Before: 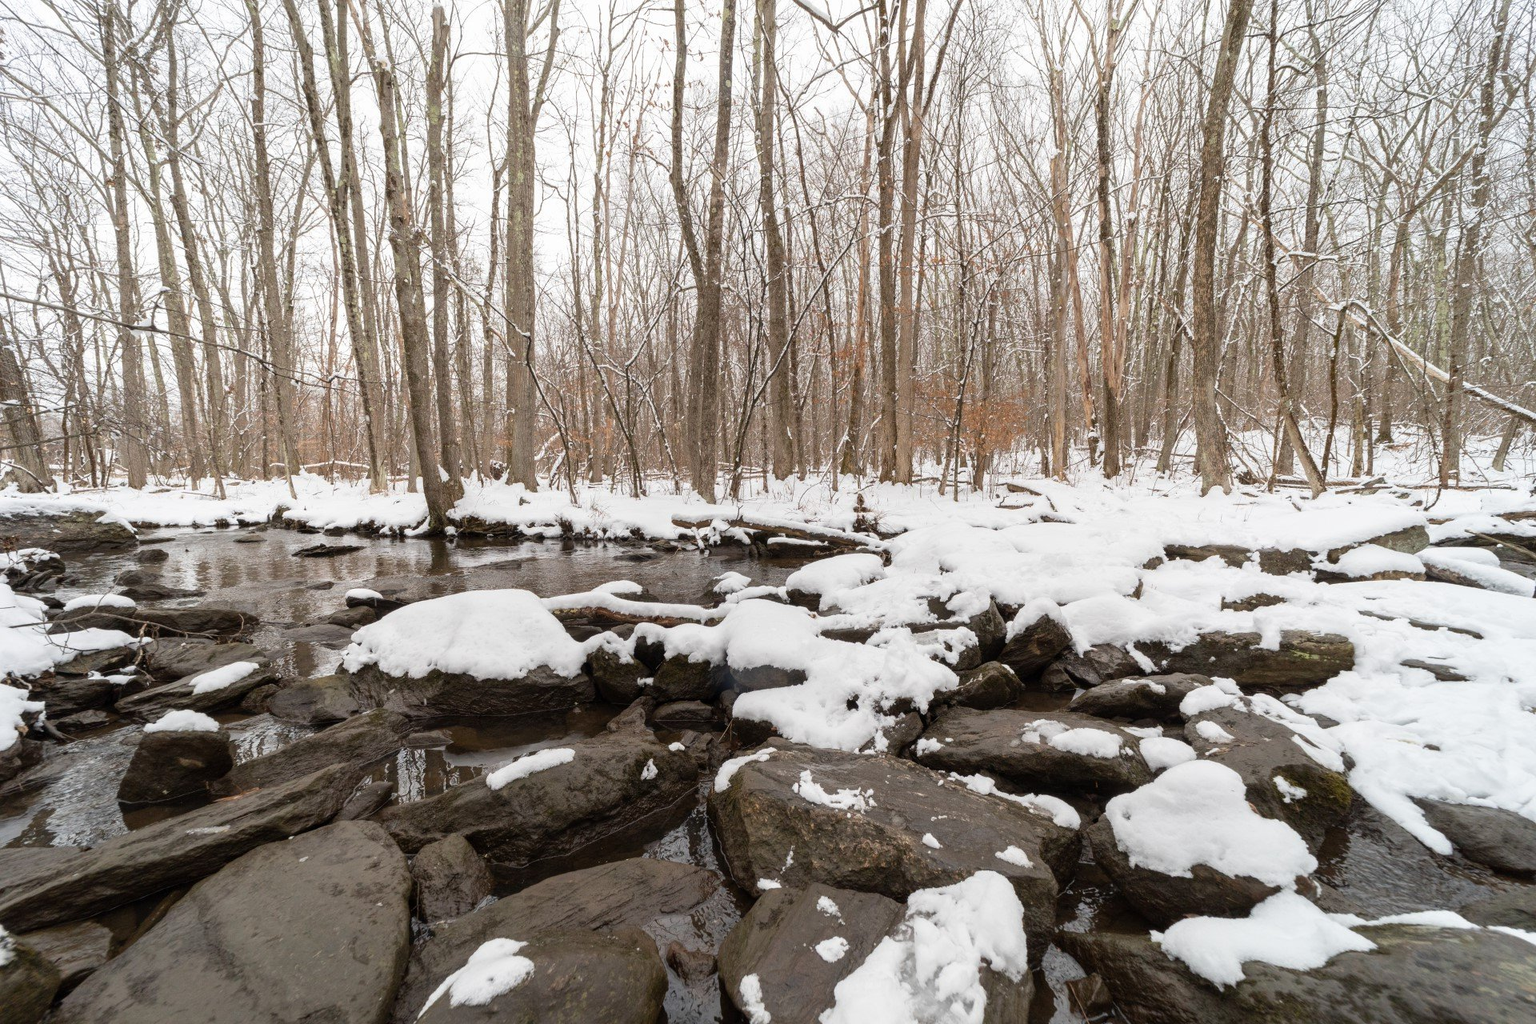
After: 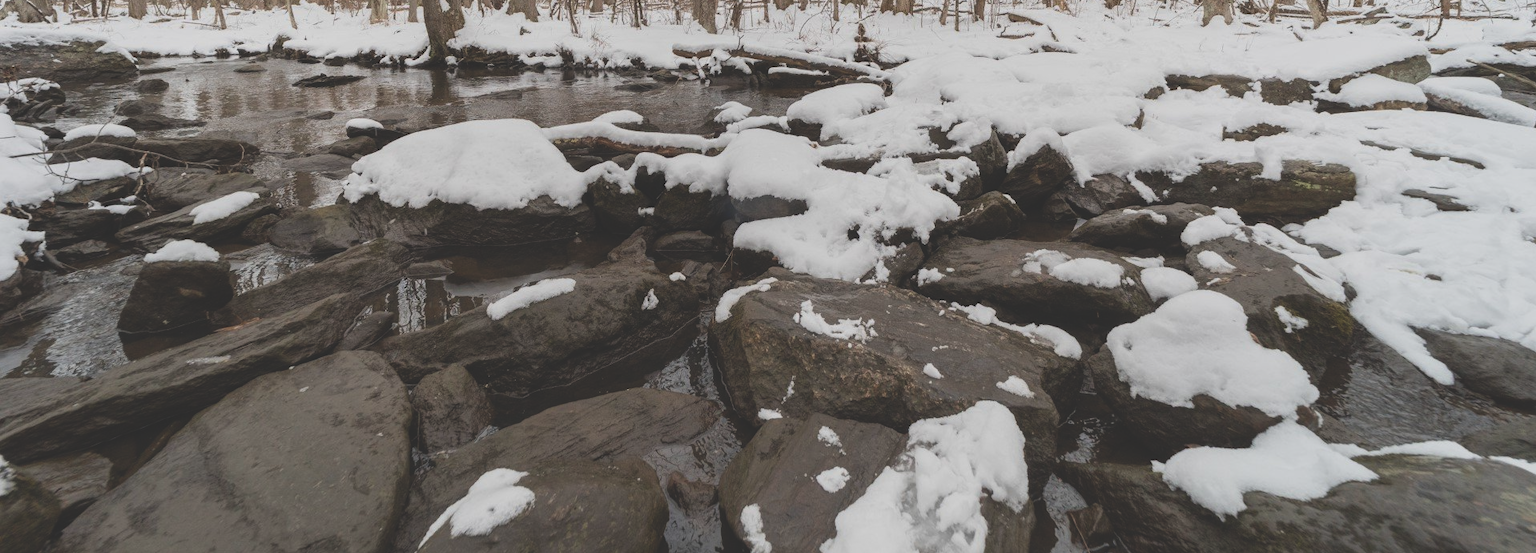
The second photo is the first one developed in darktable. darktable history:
exposure: black level correction -0.036, exposure -0.496 EV, compensate exposure bias true, compensate highlight preservation false
crop and rotate: top 46.01%, right 0.062%
